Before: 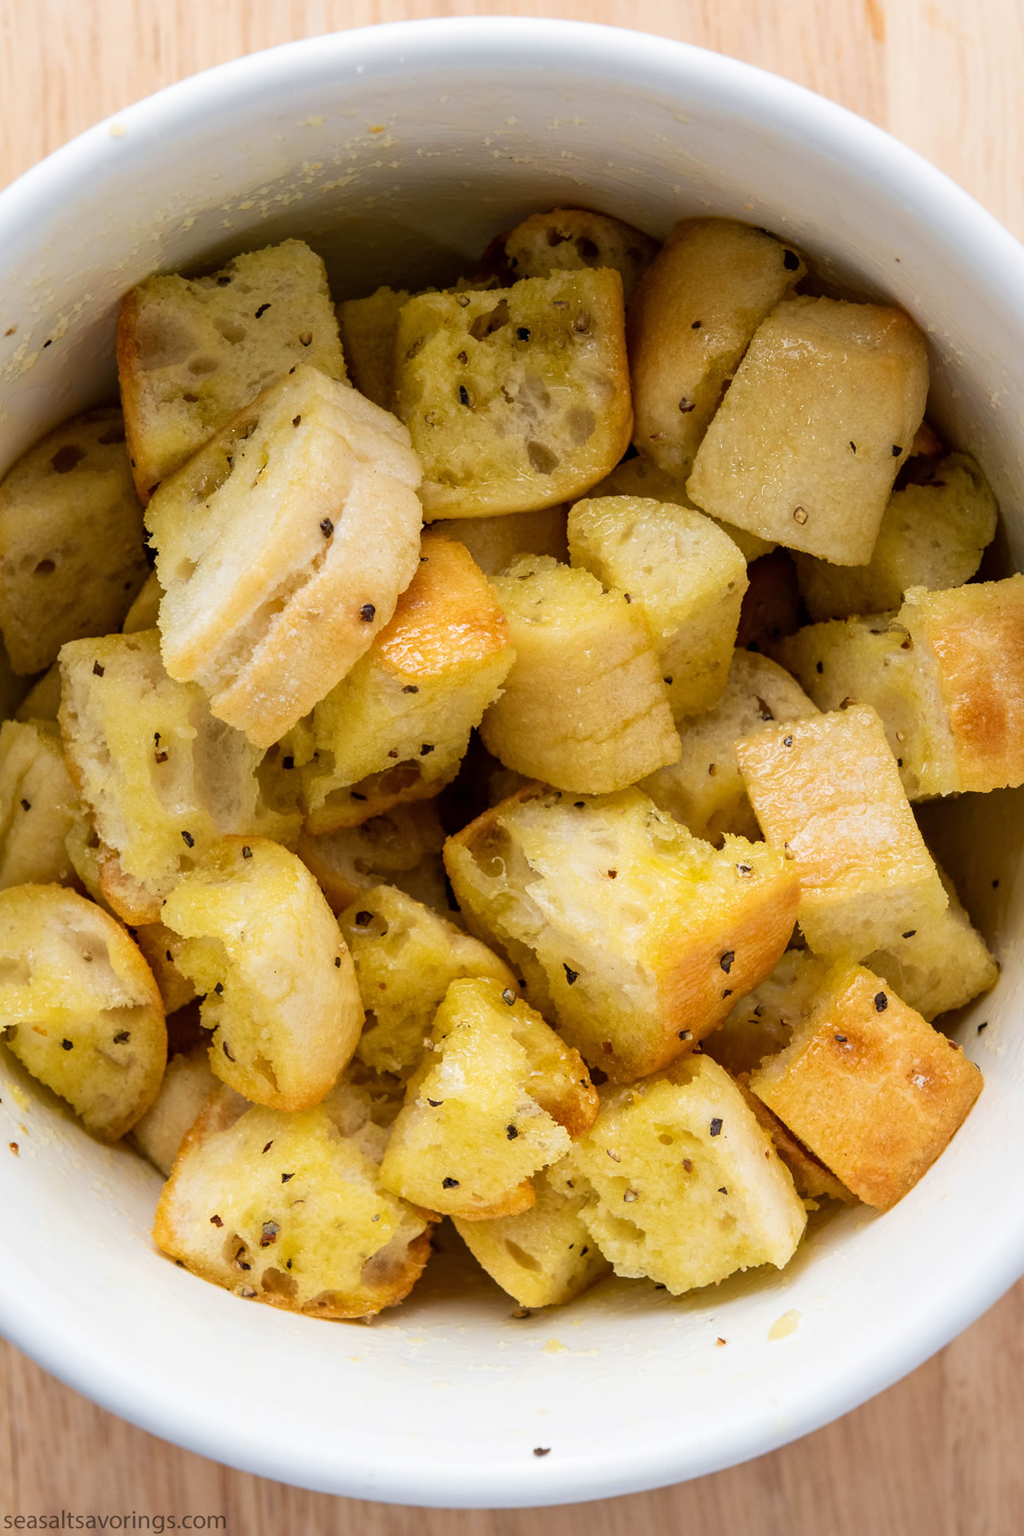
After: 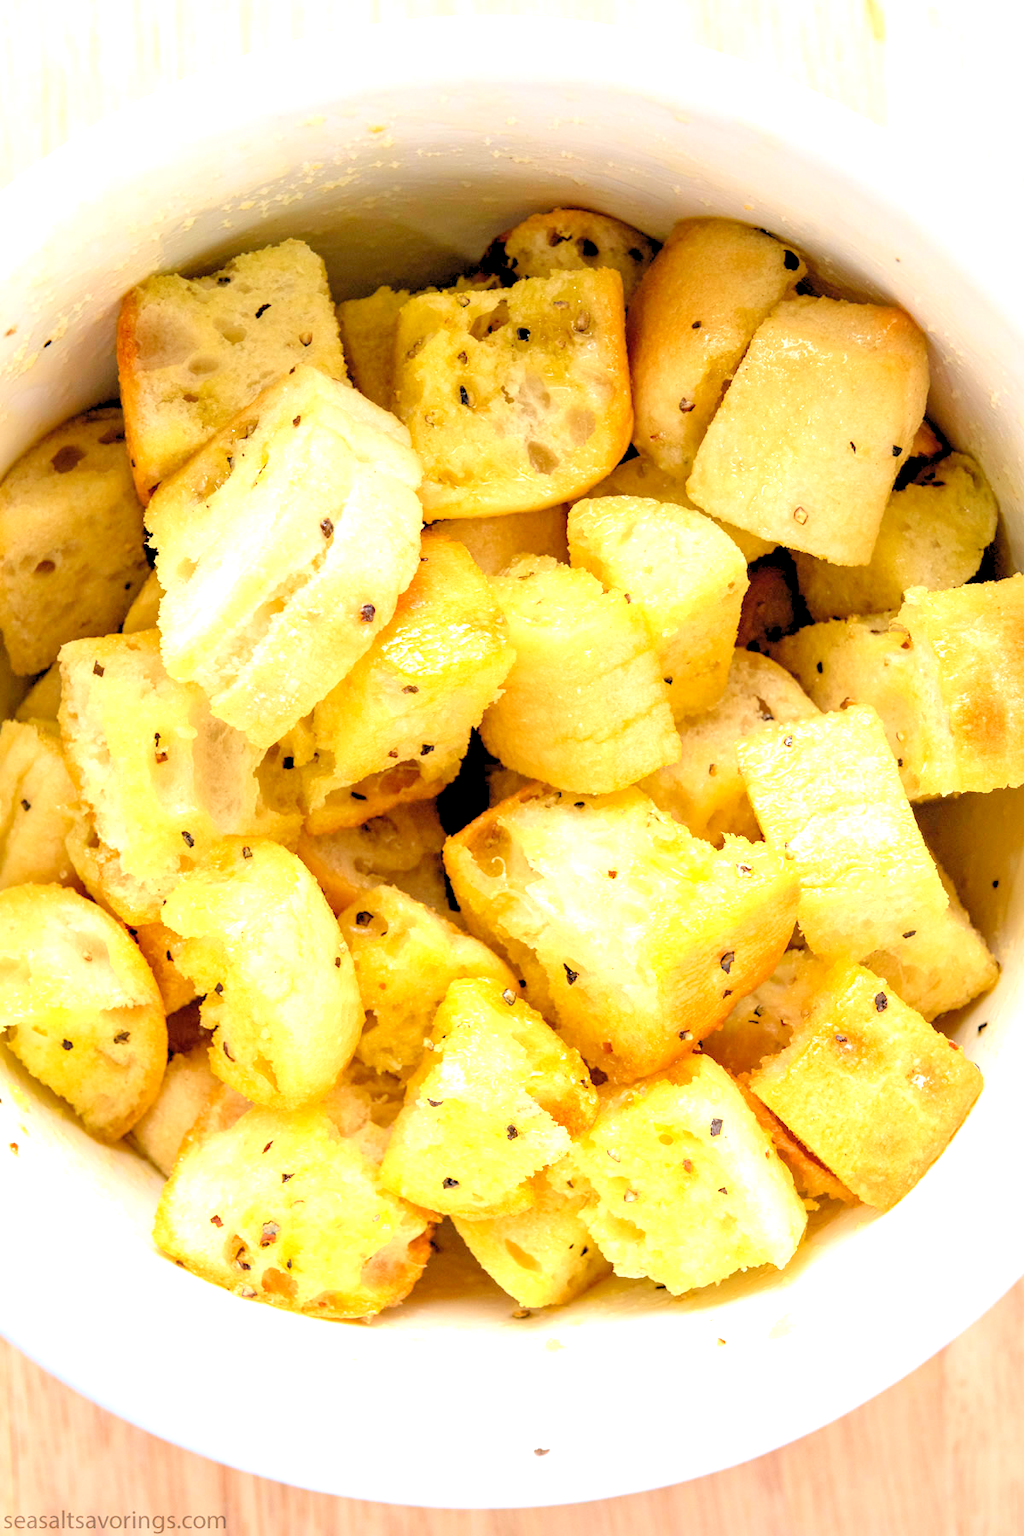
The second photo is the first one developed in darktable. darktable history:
exposure: black level correction 0, exposure 1.106 EV, compensate highlight preservation false
levels: black 0.066%, levels [0.072, 0.414, 0.976]
